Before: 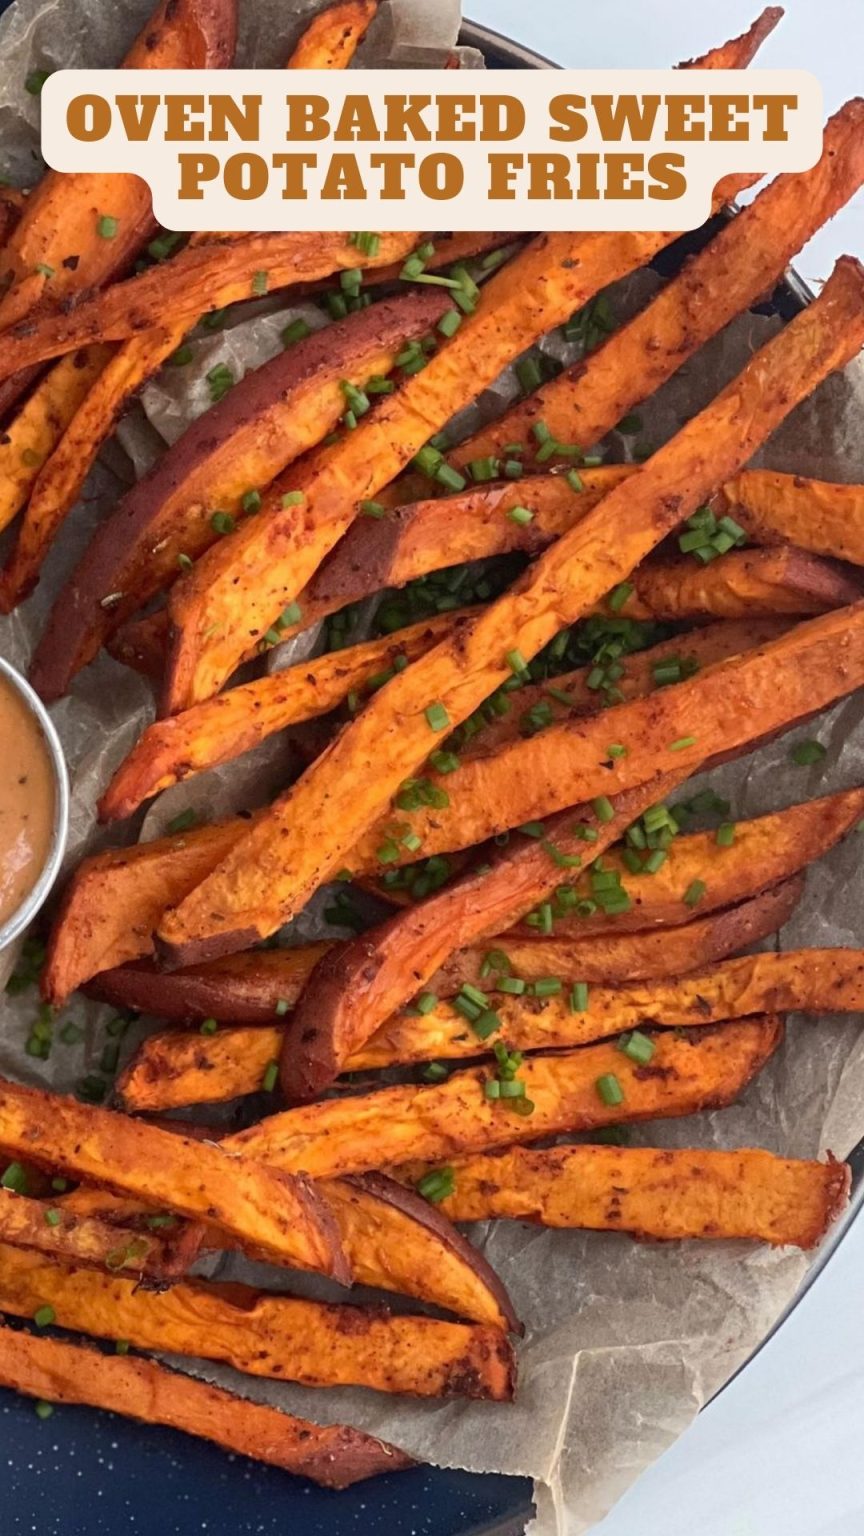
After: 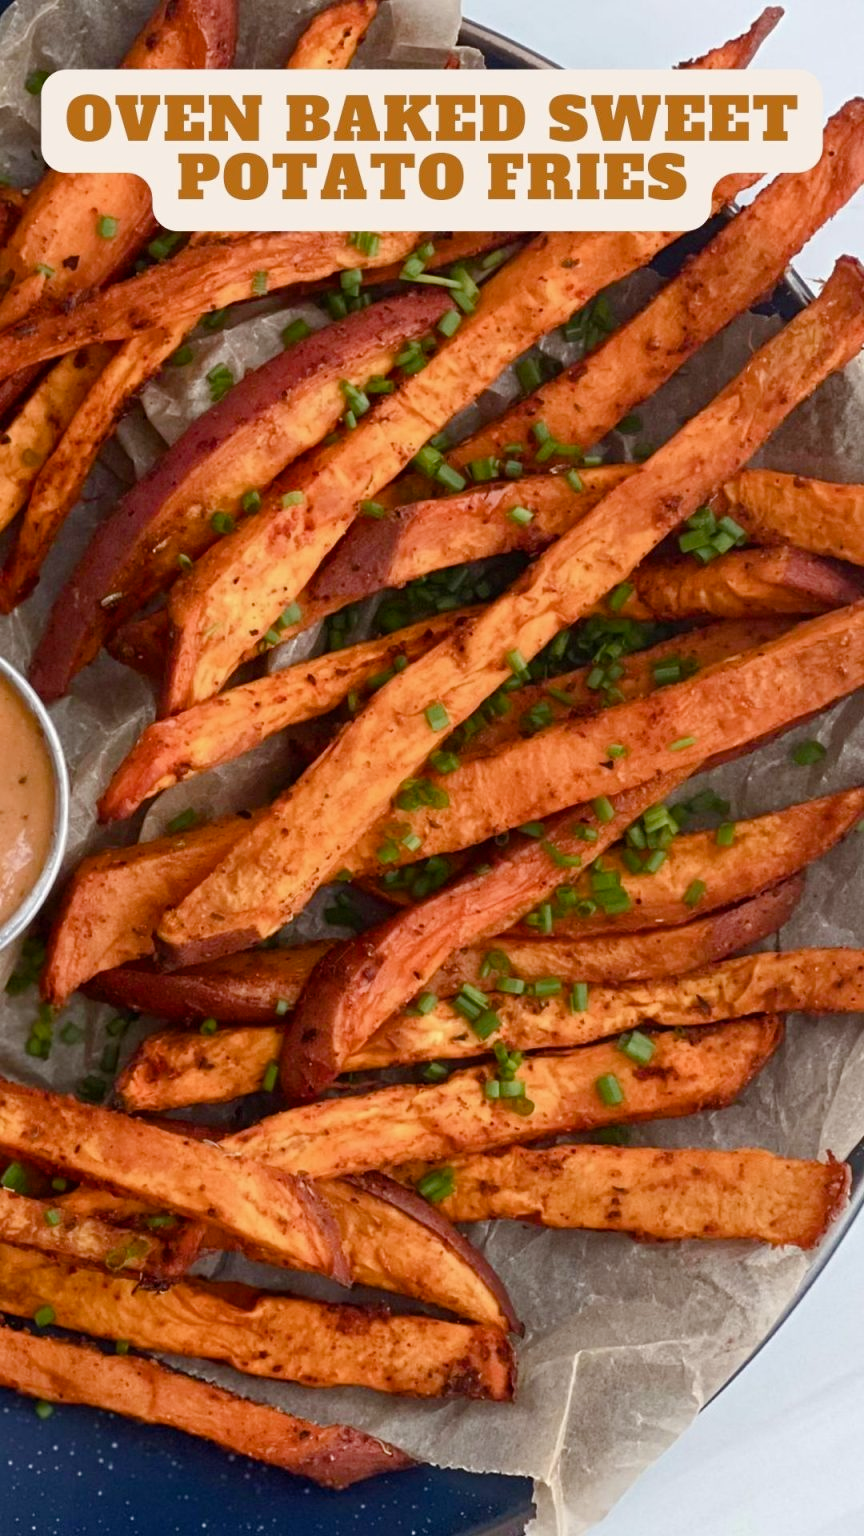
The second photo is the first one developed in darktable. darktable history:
color balance rgb: perceptual saturation grading › global saturation 20%, perceptual saturation grading › highlights -48.92%, perceptual saturation grading › shadows 25.319%, global vibrance 20%
